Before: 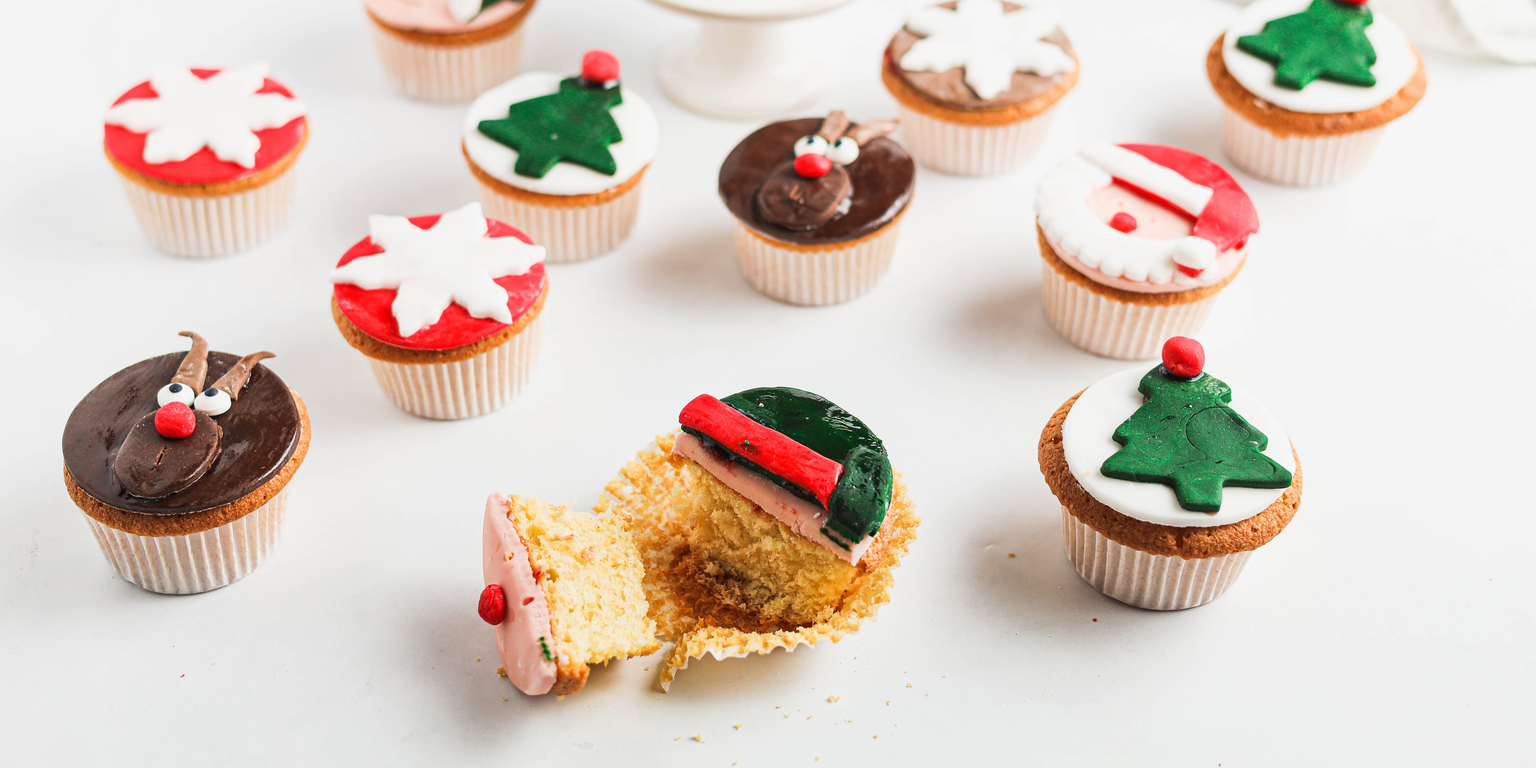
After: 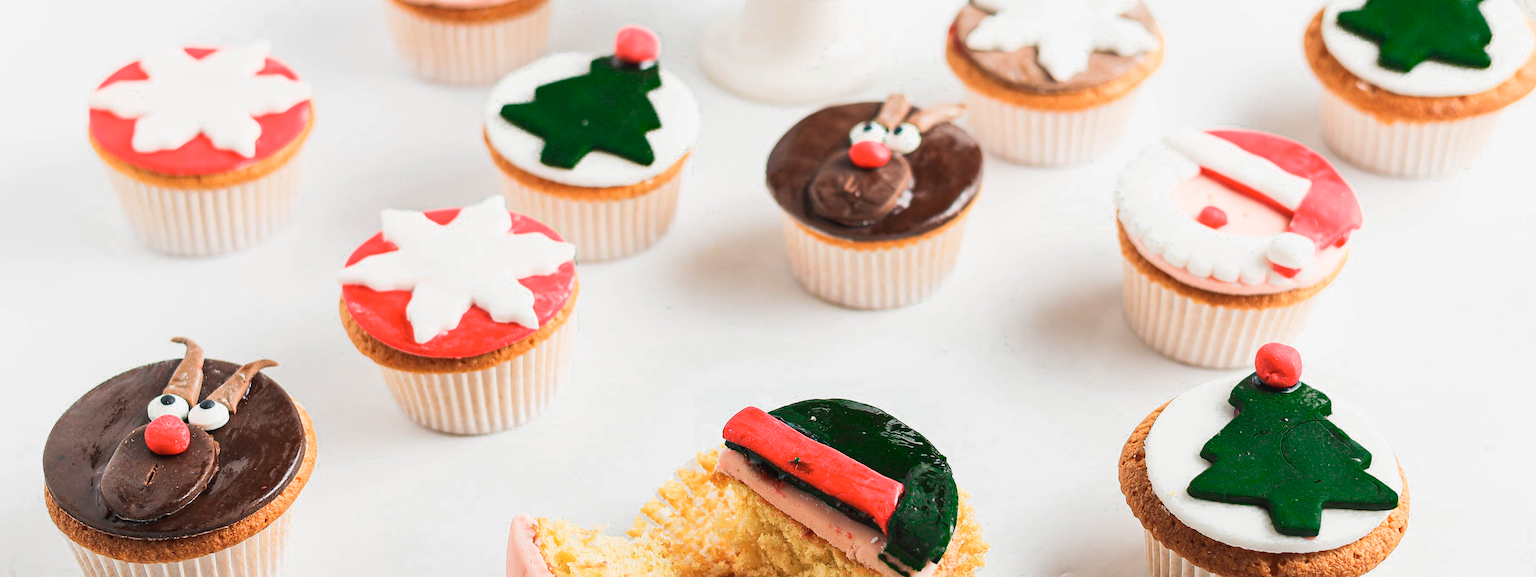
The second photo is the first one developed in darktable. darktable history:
color zones: curves: ch0 [(0.25, 0.5) (0.347, 0.092) (0.75, 0.5)]; ch1 [(0.25, 0.5) (0.33, 0.51) (0.75, 0.5)]
crop: left 1.547%, top 3.38%, right 7.722%, bottom 28.41%
